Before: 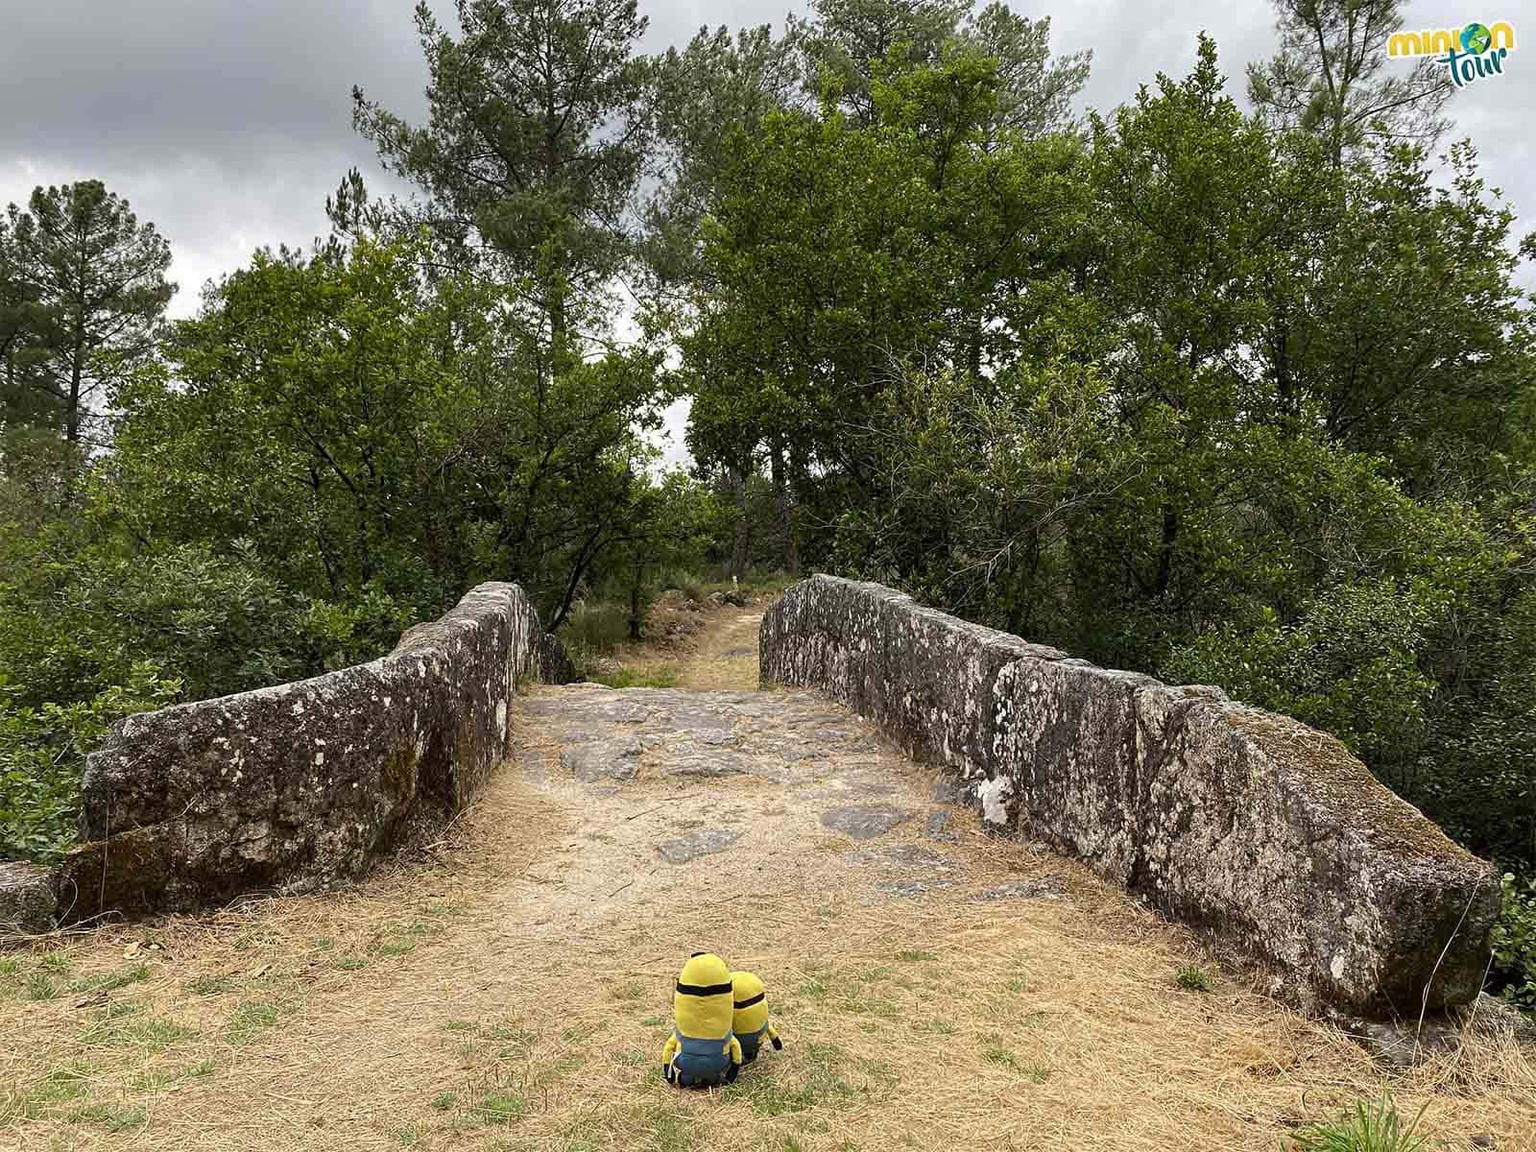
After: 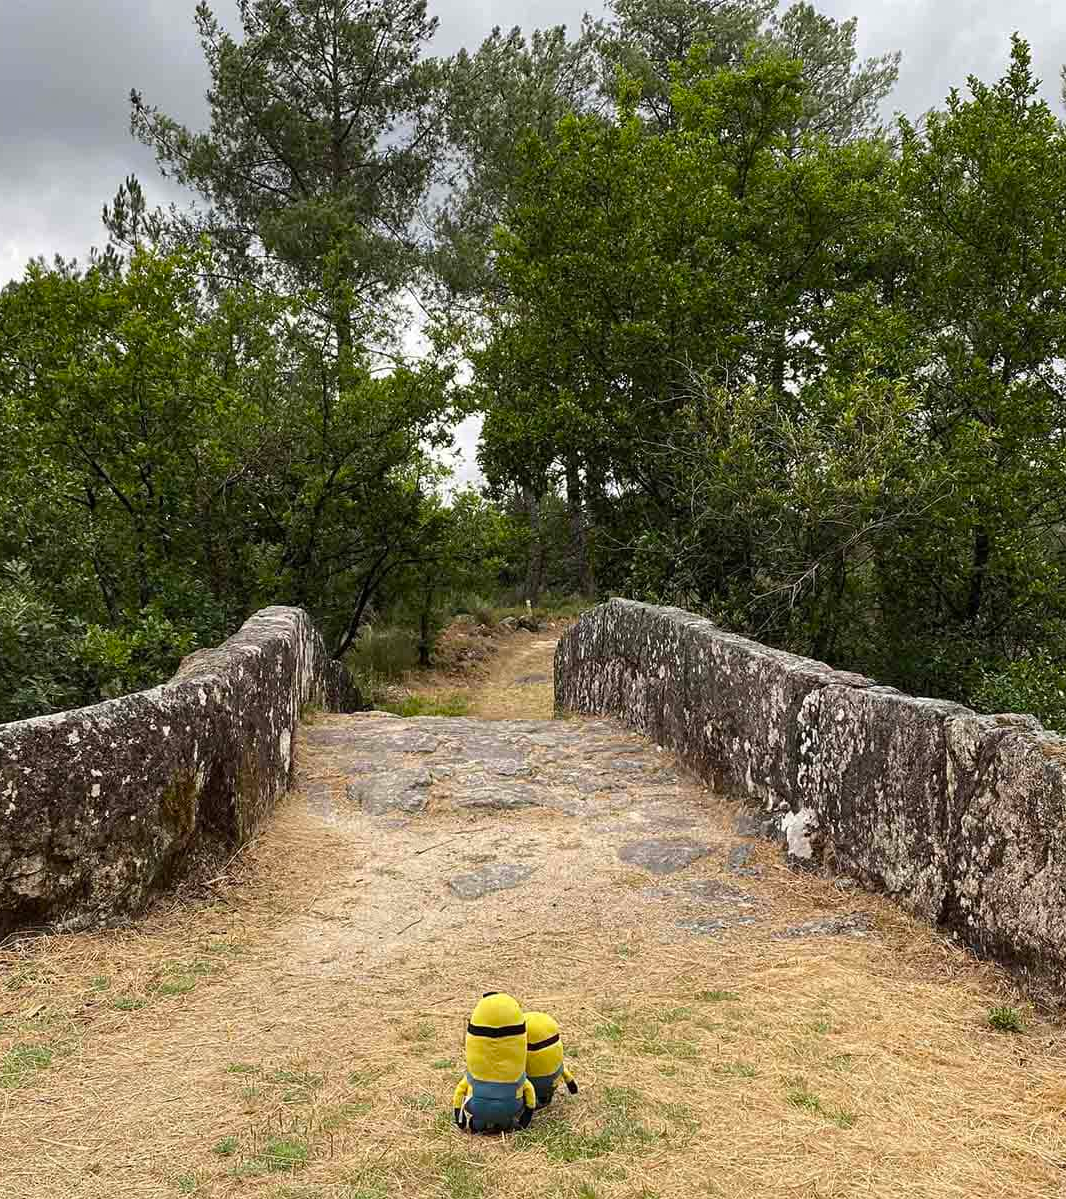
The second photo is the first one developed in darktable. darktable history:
crop and rotate: left 14.925%, right 18.39%
